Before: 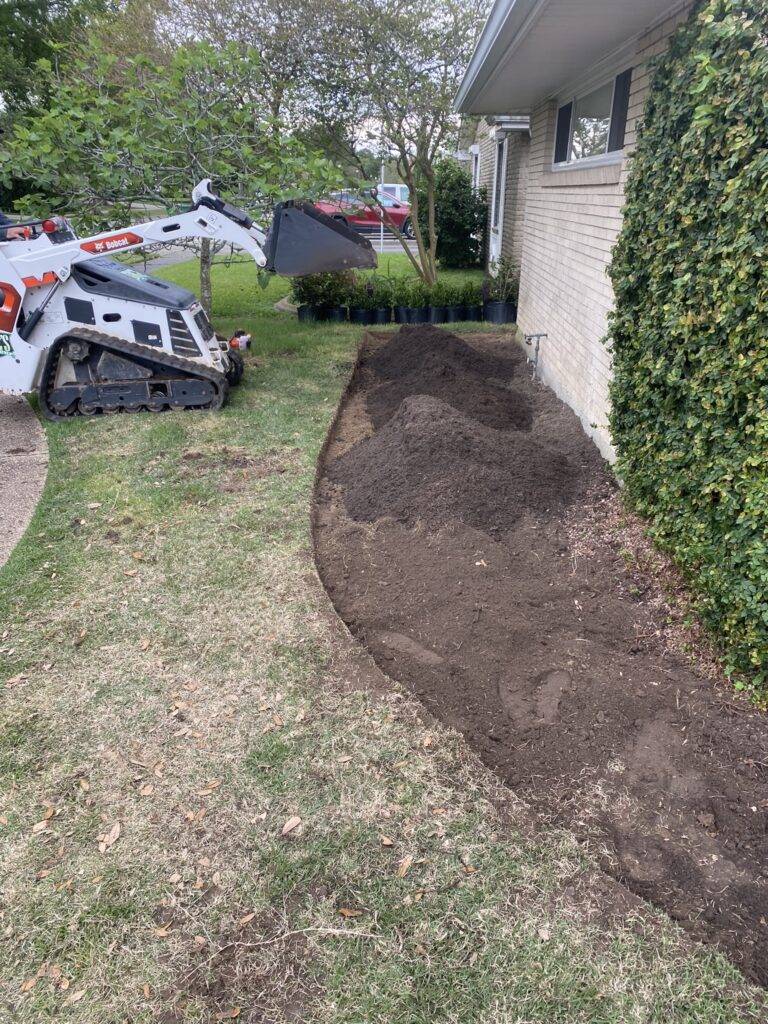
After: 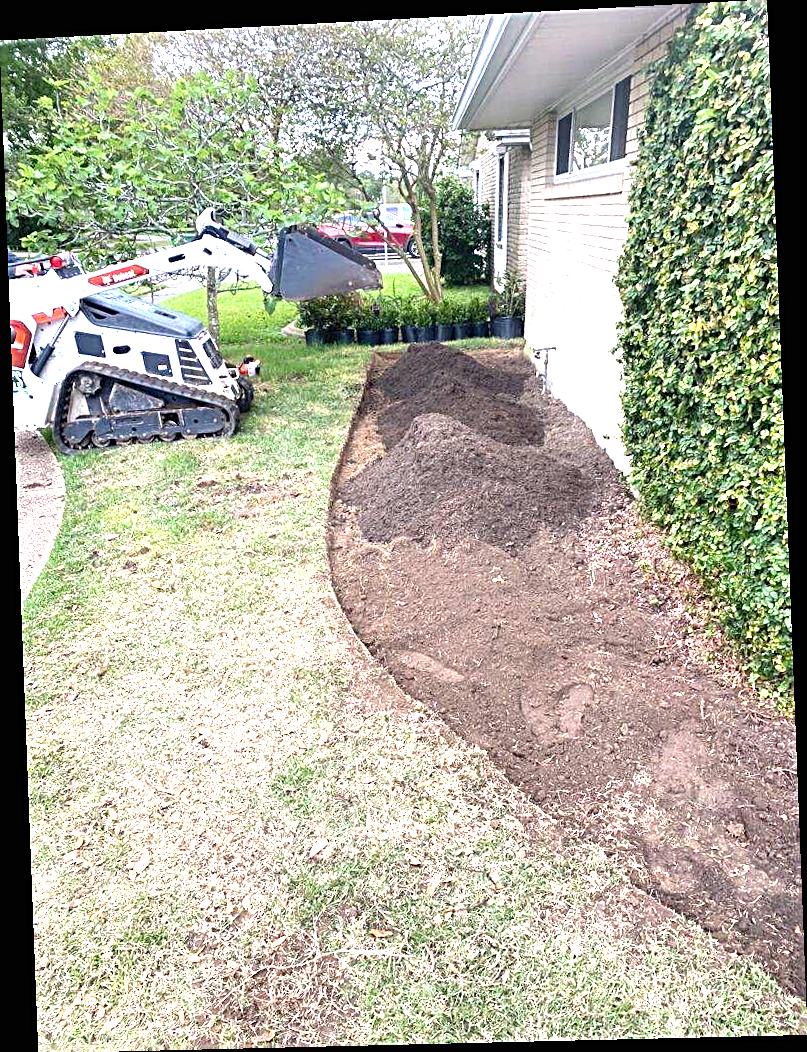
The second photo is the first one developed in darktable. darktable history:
exposure: black level correction 0, exposure 1.5 EV, compensate highlight preservation false
rotate and perspective: rotation -2.22°, lens shift (horizontal) -0.022, automatic cropping off
sharpen: radius 2.817, amount 0.715
tone equalizer: on, module defaults
